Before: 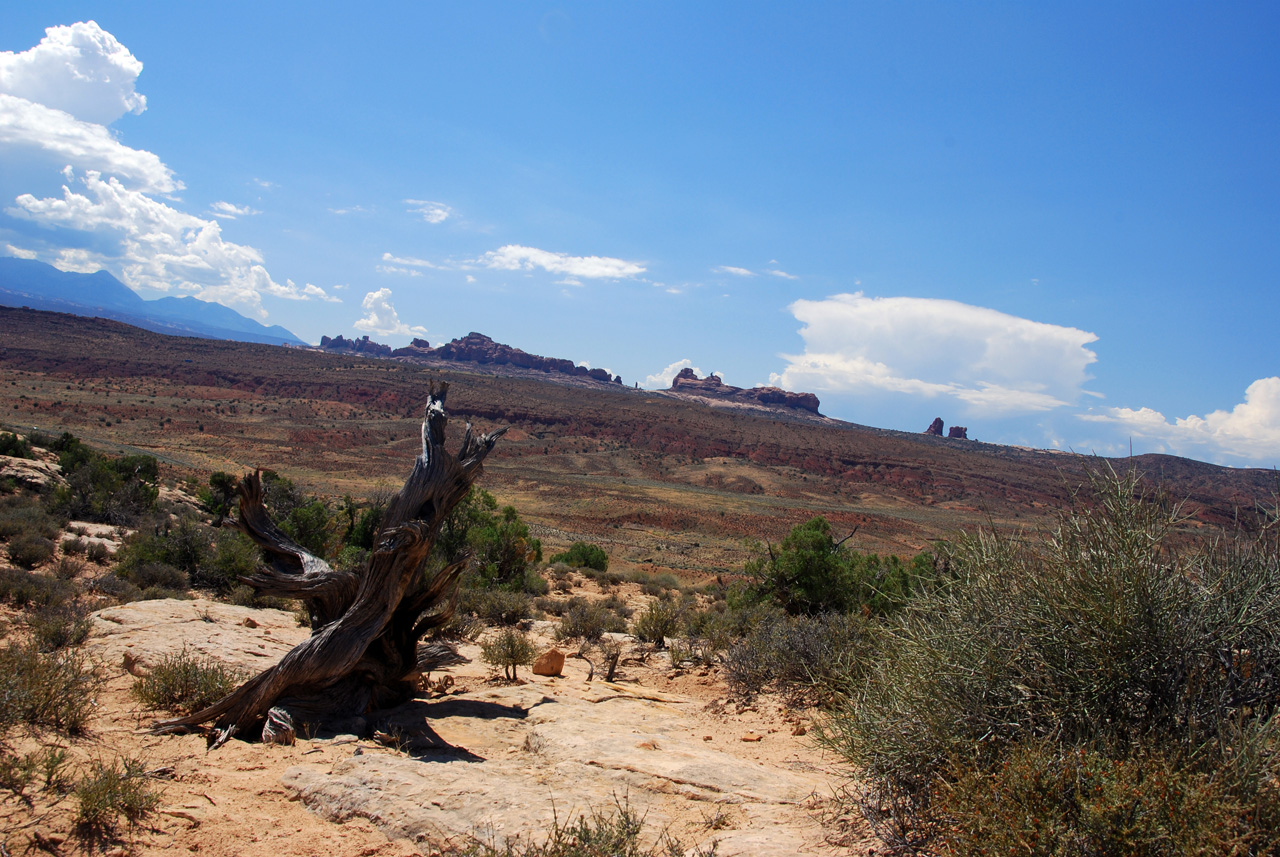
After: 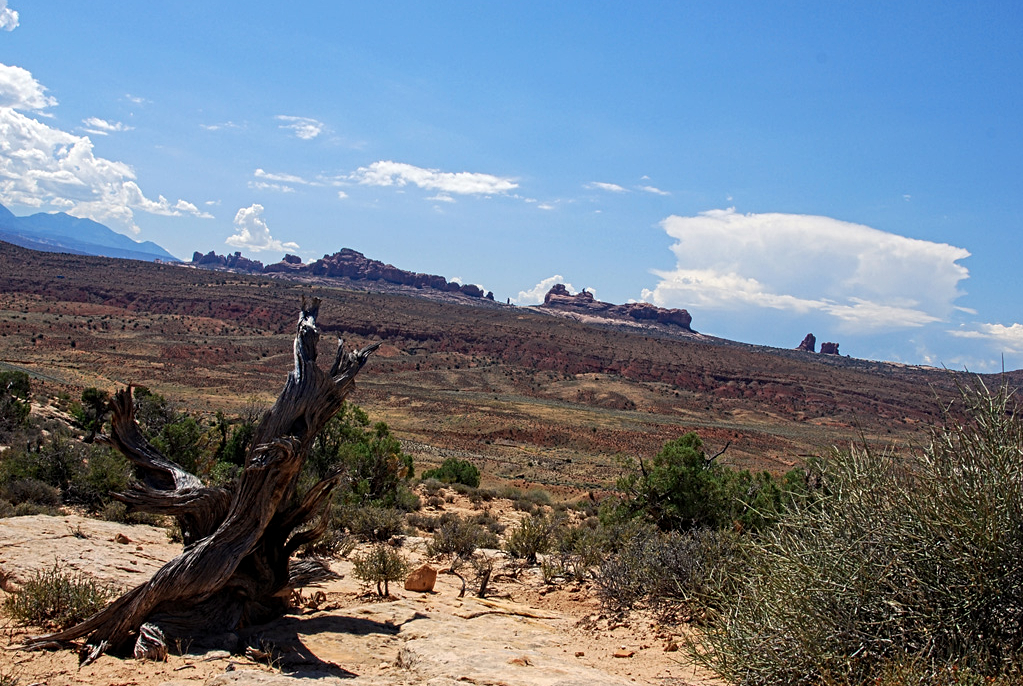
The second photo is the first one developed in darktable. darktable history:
crop and rotate: left 10.054%, top 9.803%, right 9.983%, bottom 10.104%
contrast equalizer: y [[0.5, 0.5, 0.5, 0.539, 0.64, 0.611], [0.5 ×6], [0.5 ×6], [0 ×6], [0 ×6]]
